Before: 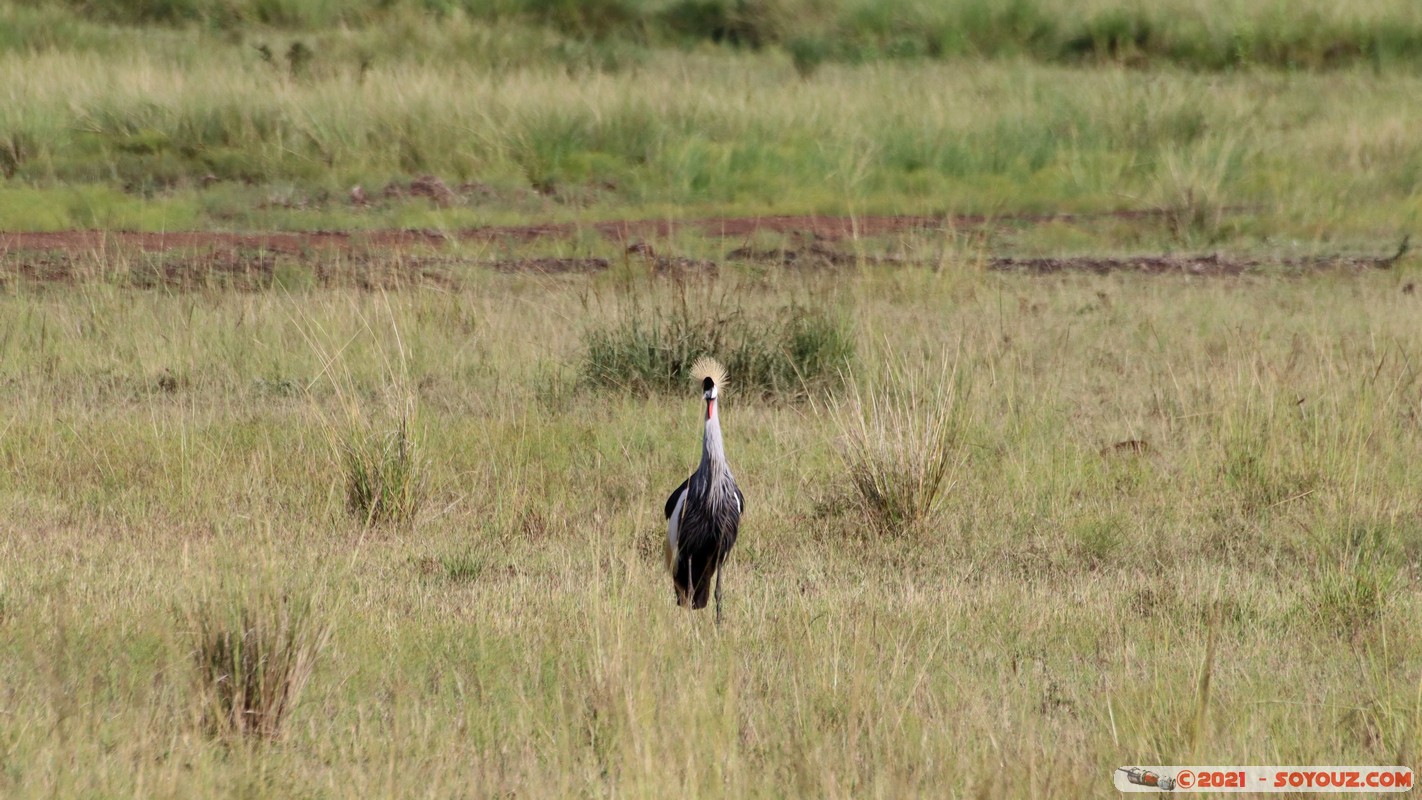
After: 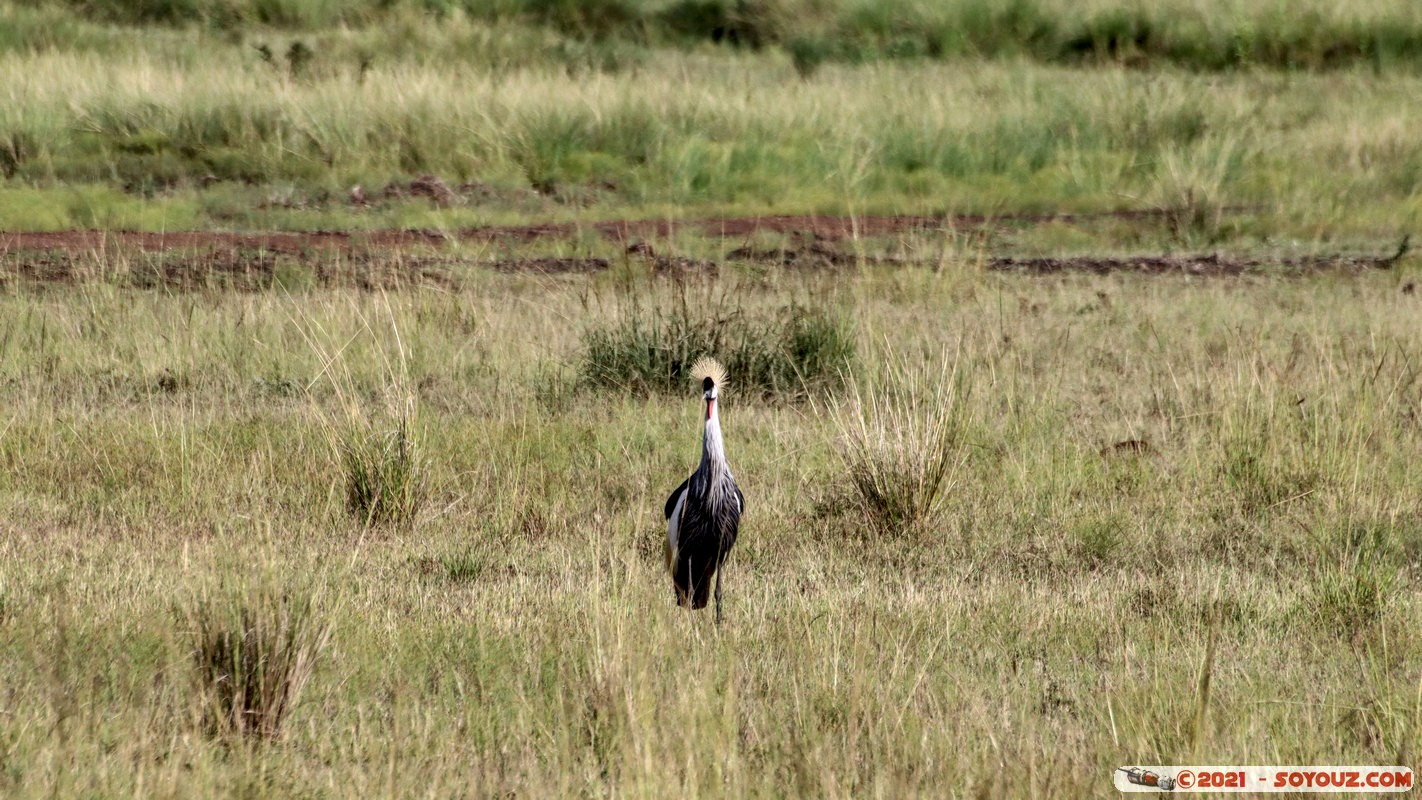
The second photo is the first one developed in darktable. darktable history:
shadows and highlights: low approximation 0.01, soften with gaussian
local contrast: highlights 60%, shadows 62%, detail 160%
